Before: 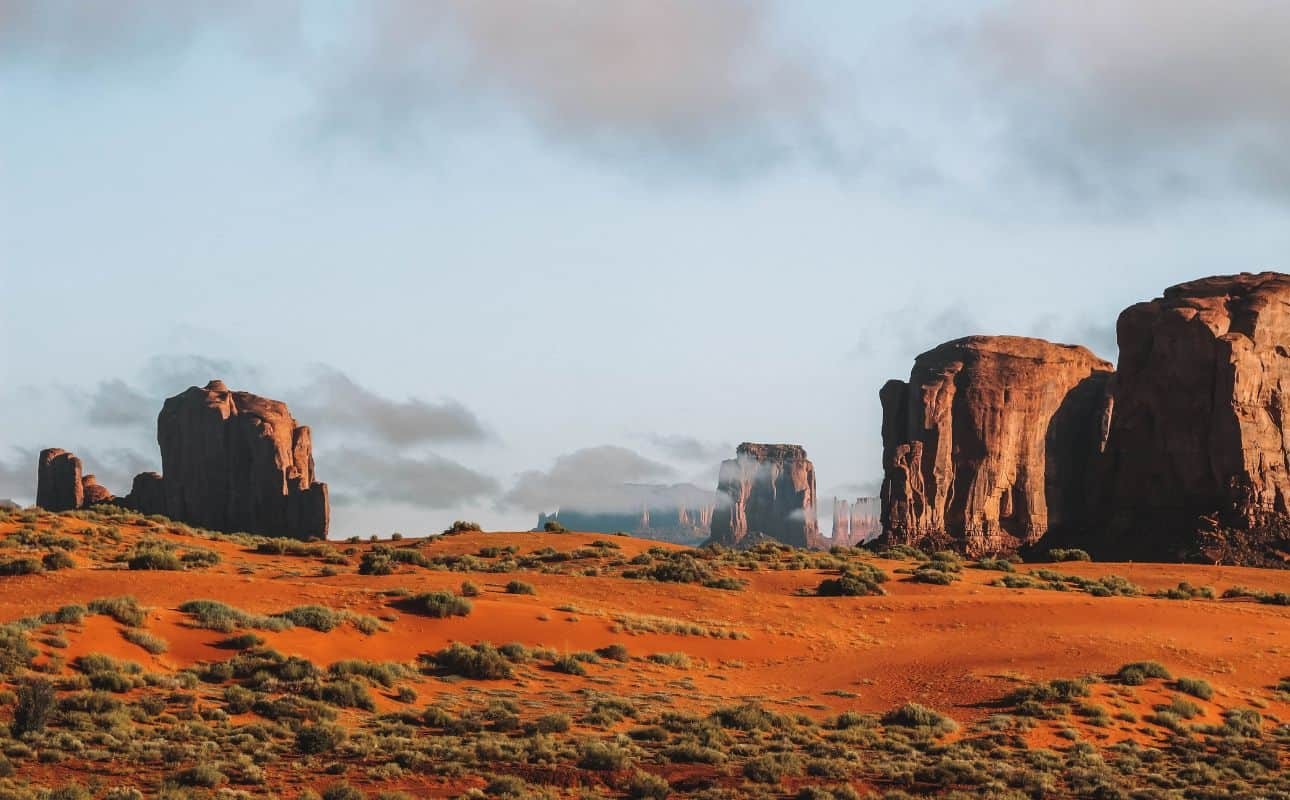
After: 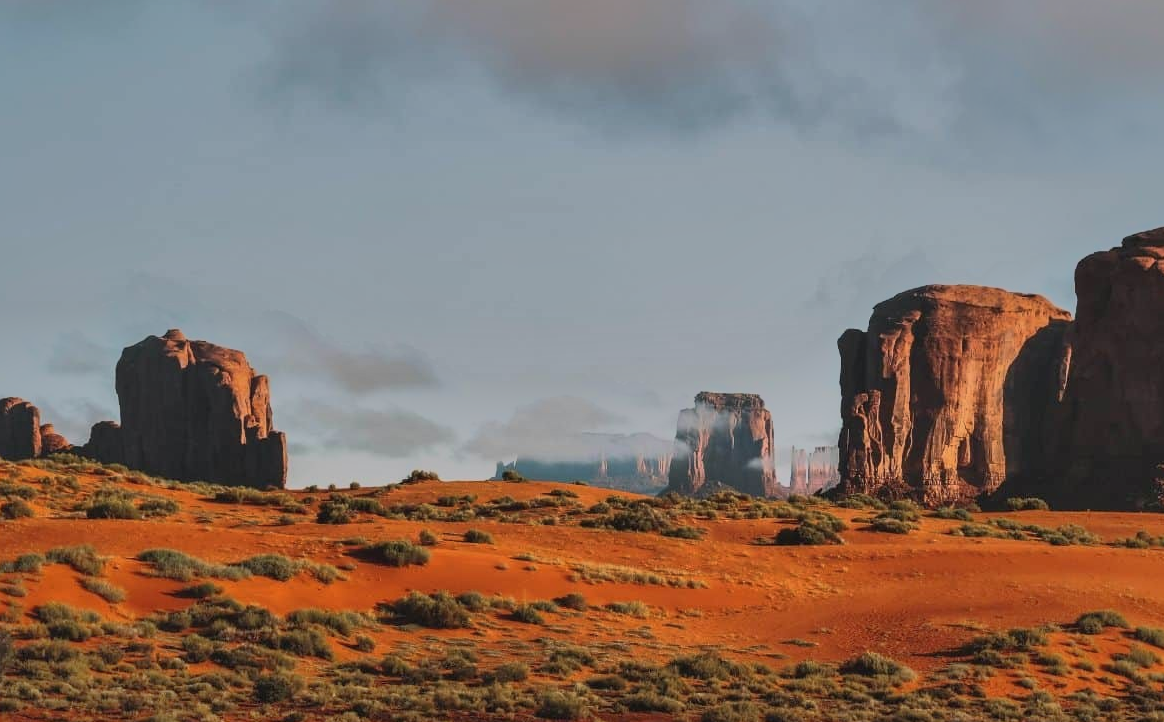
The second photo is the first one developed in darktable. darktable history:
crop: left 3.305%, top 6.436%, right 6.389%, bottom 3.258%
tone equalizer: -7 EV -0.63 EV, -6 EV 1 EV, -5 EV -0.45 EV, -4 EV 0.43 EV, -3 EV 0.41 EV, -2 EV 0.15 EV, -1 EV -0.15 EV, +0 EV -0.39 EV, smoothing diameter 25%, edges refinement/feathering 10, preserve details guided filter
shadows and highlights: shadows 25, highlights -70
